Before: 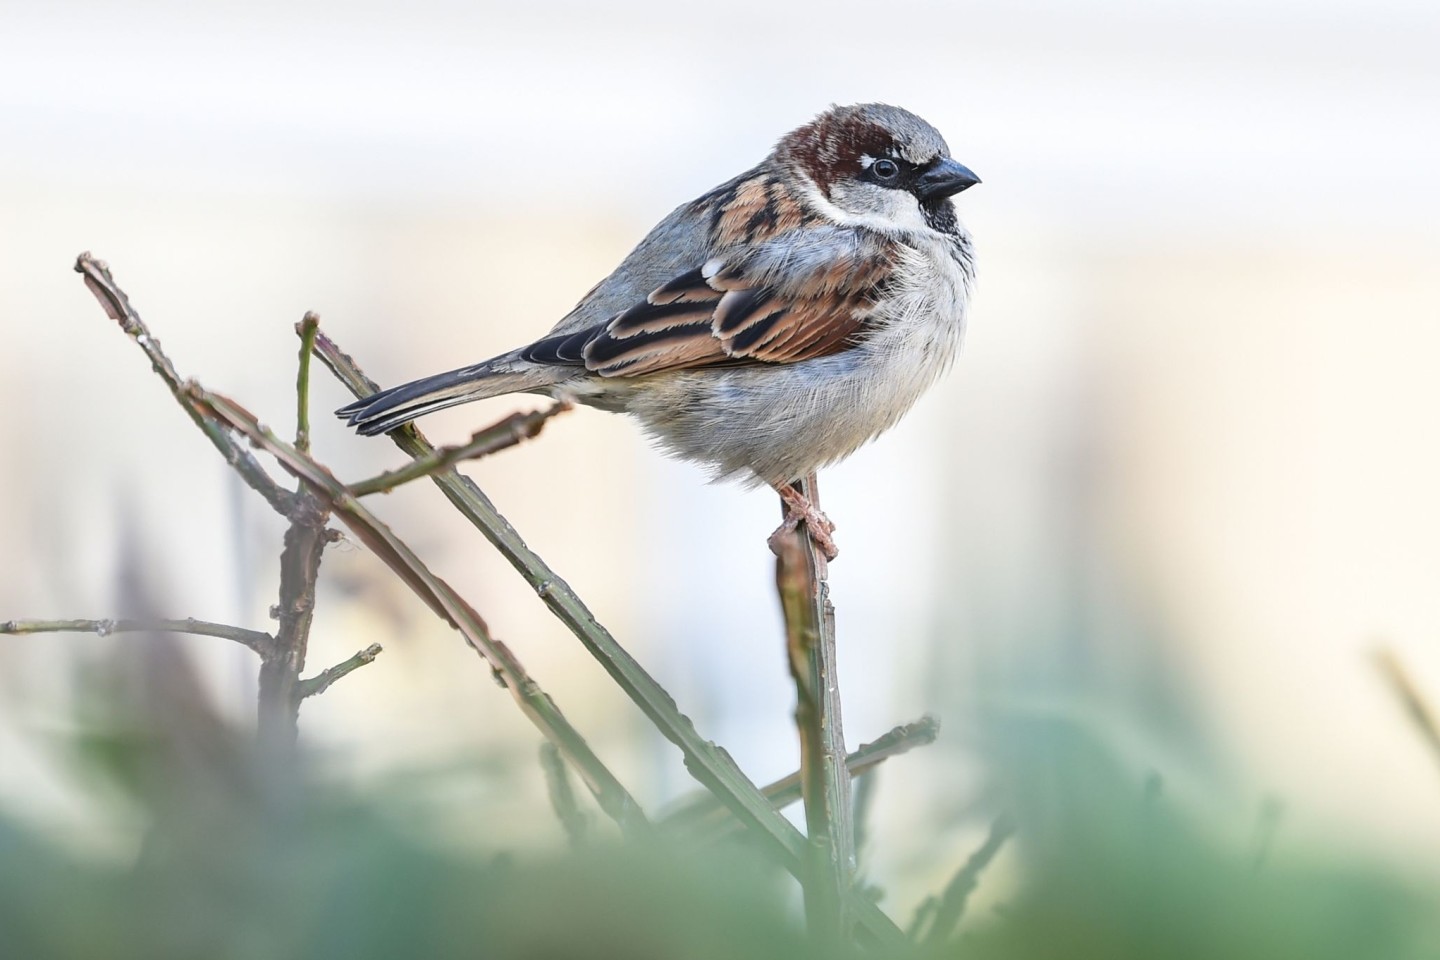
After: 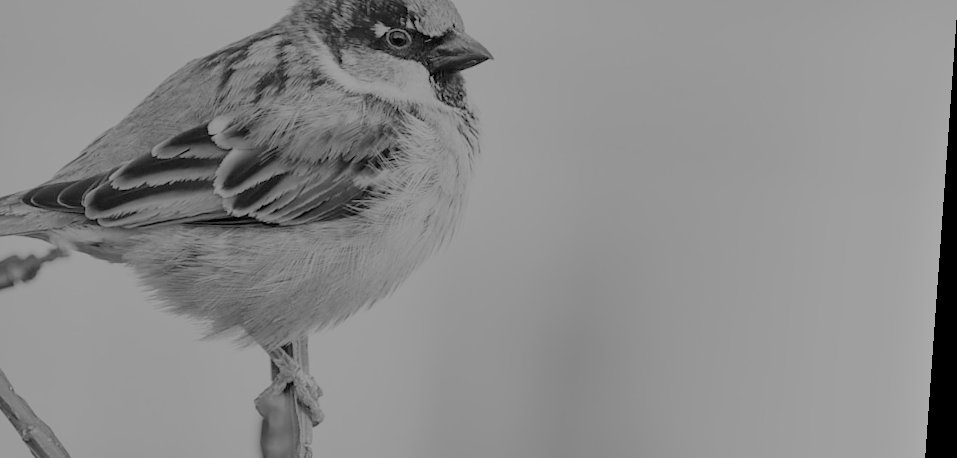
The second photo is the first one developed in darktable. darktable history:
filmic rgb: white relative exposure 8 EV, threshold 3 EV, structure ↔ texture 100%, target black luminance 0%, hardness 2.44, latitude 76.53%, contrast 0.562, shadows ↔ highlights balance 0%, preserve chrominance no, color science v4 (2020), iterations of high-quality reconstruction 10, type of noise poissonian, enable highlight reconstruction true
crop: left 36.005%, top 18.293%, right 0.31%, bottom 38.444%
exposure: exposure -0.492 EV, compensate highlight preservation false
color balance rgb: perceptual saturation grading › global saturation 20%, global vibrance 20%
shadows and highlights: soften with gaussian
color correction: highlights a* 0.207, highlights b* 2.7, shadows a* -0.874, shadows b* -4.78
rotate and perspective: rotation 4.1°, automatic cropping off
monochrome: on, module defaults
